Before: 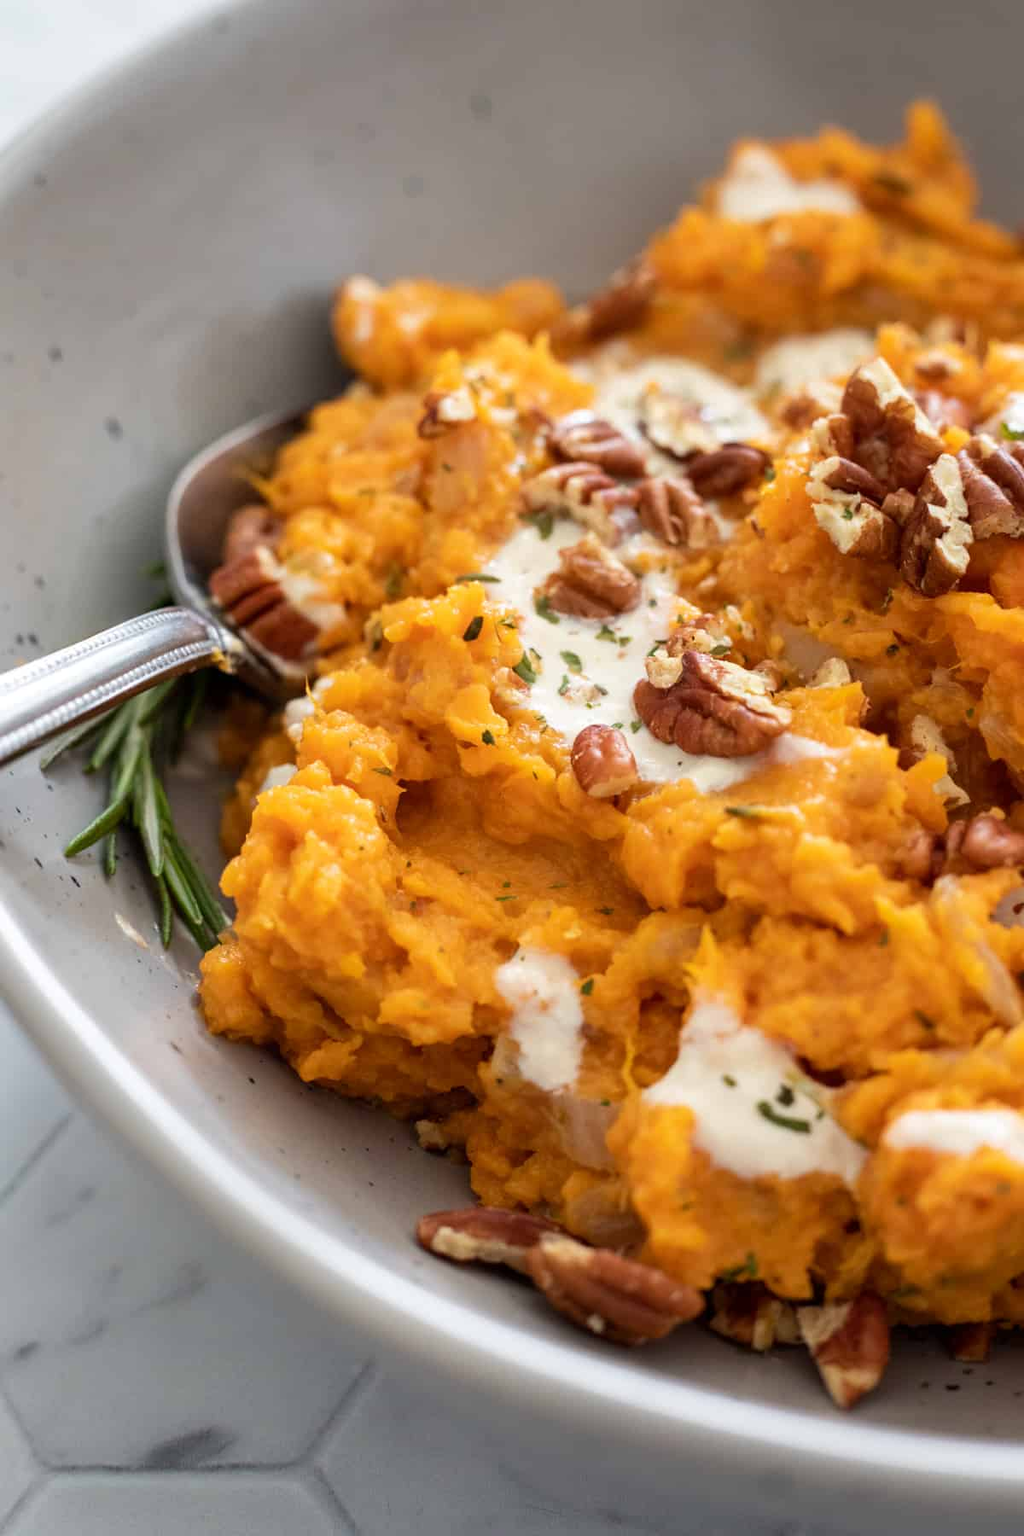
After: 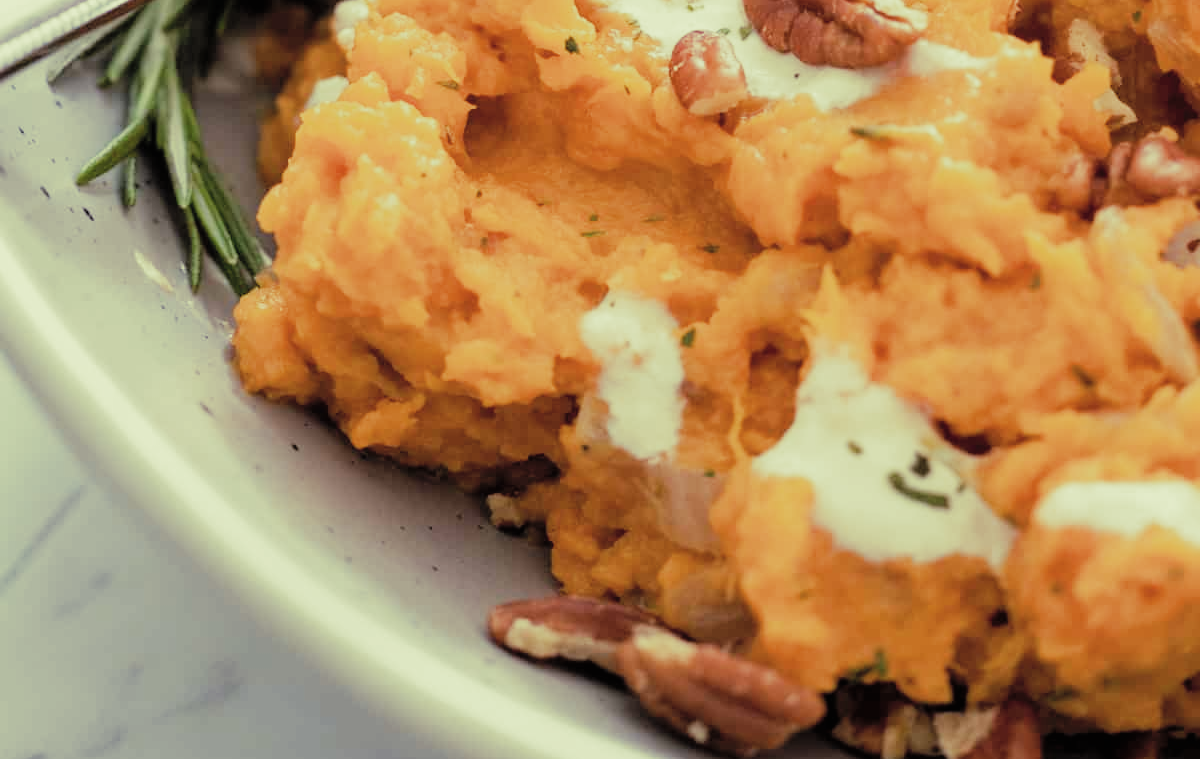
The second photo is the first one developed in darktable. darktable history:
split-toning: shadows › hue 290.82°, shadows › saturation 0.34, highlights › saturation 0.38, balance 0, compress 50%
contrast brightness saturation: brightness 0.15
filmic rgb: black relative exposure -7.65 EV, white relative exposure 4.56 EV, hardness 3.61
crop: top 45.551%, bottom 12.262%
